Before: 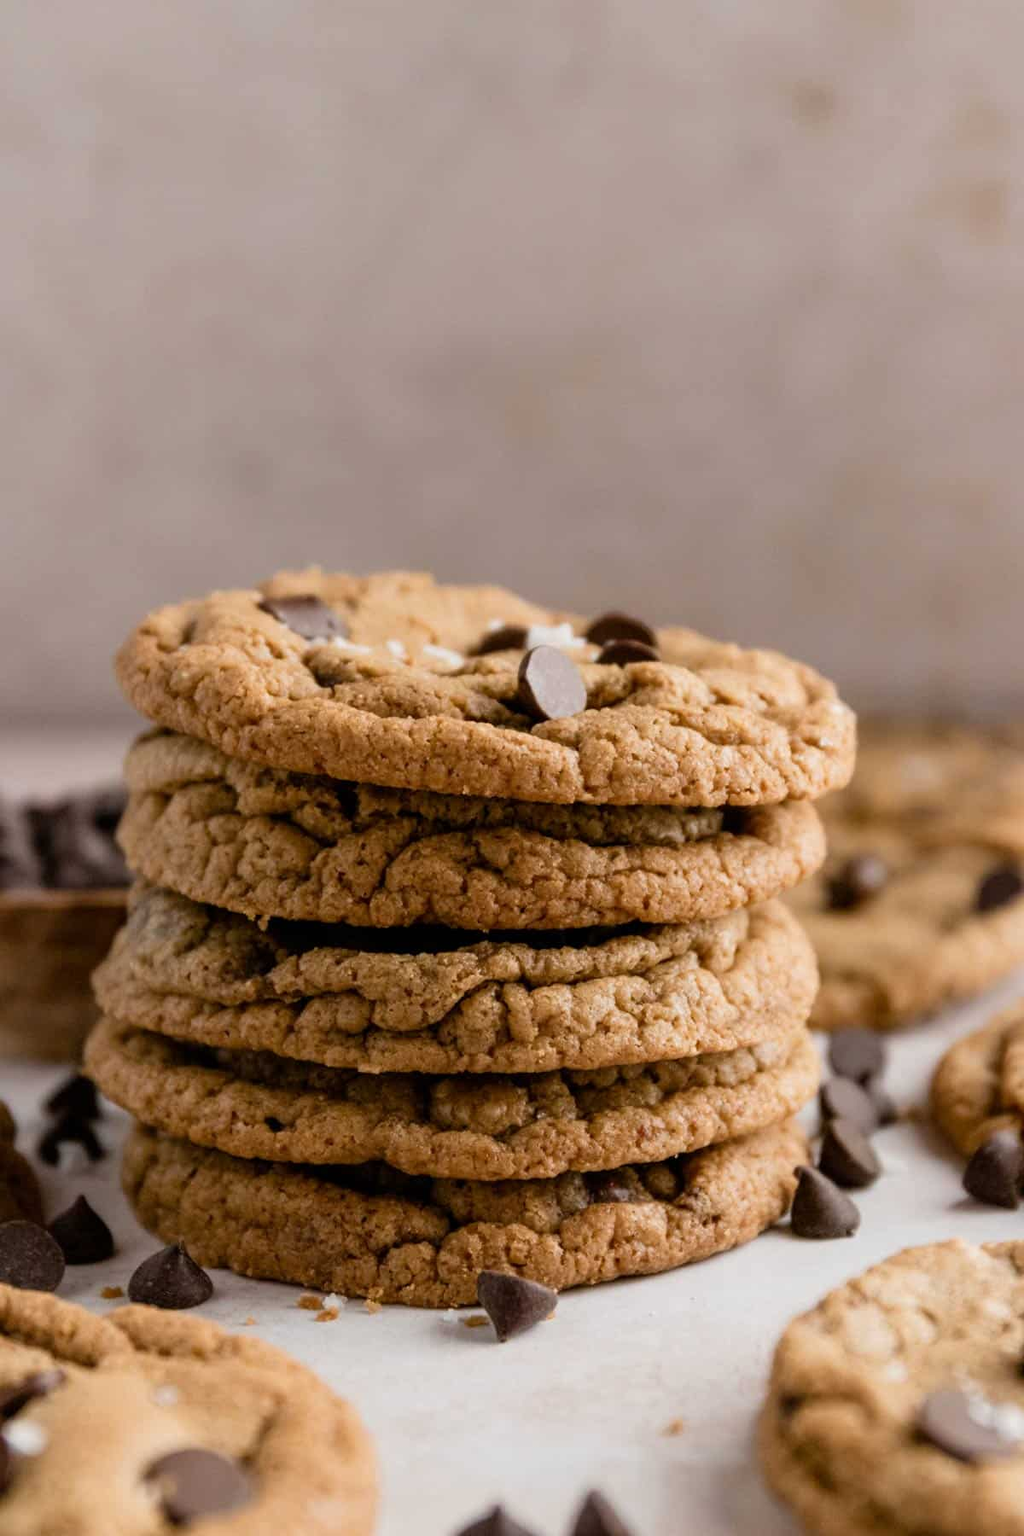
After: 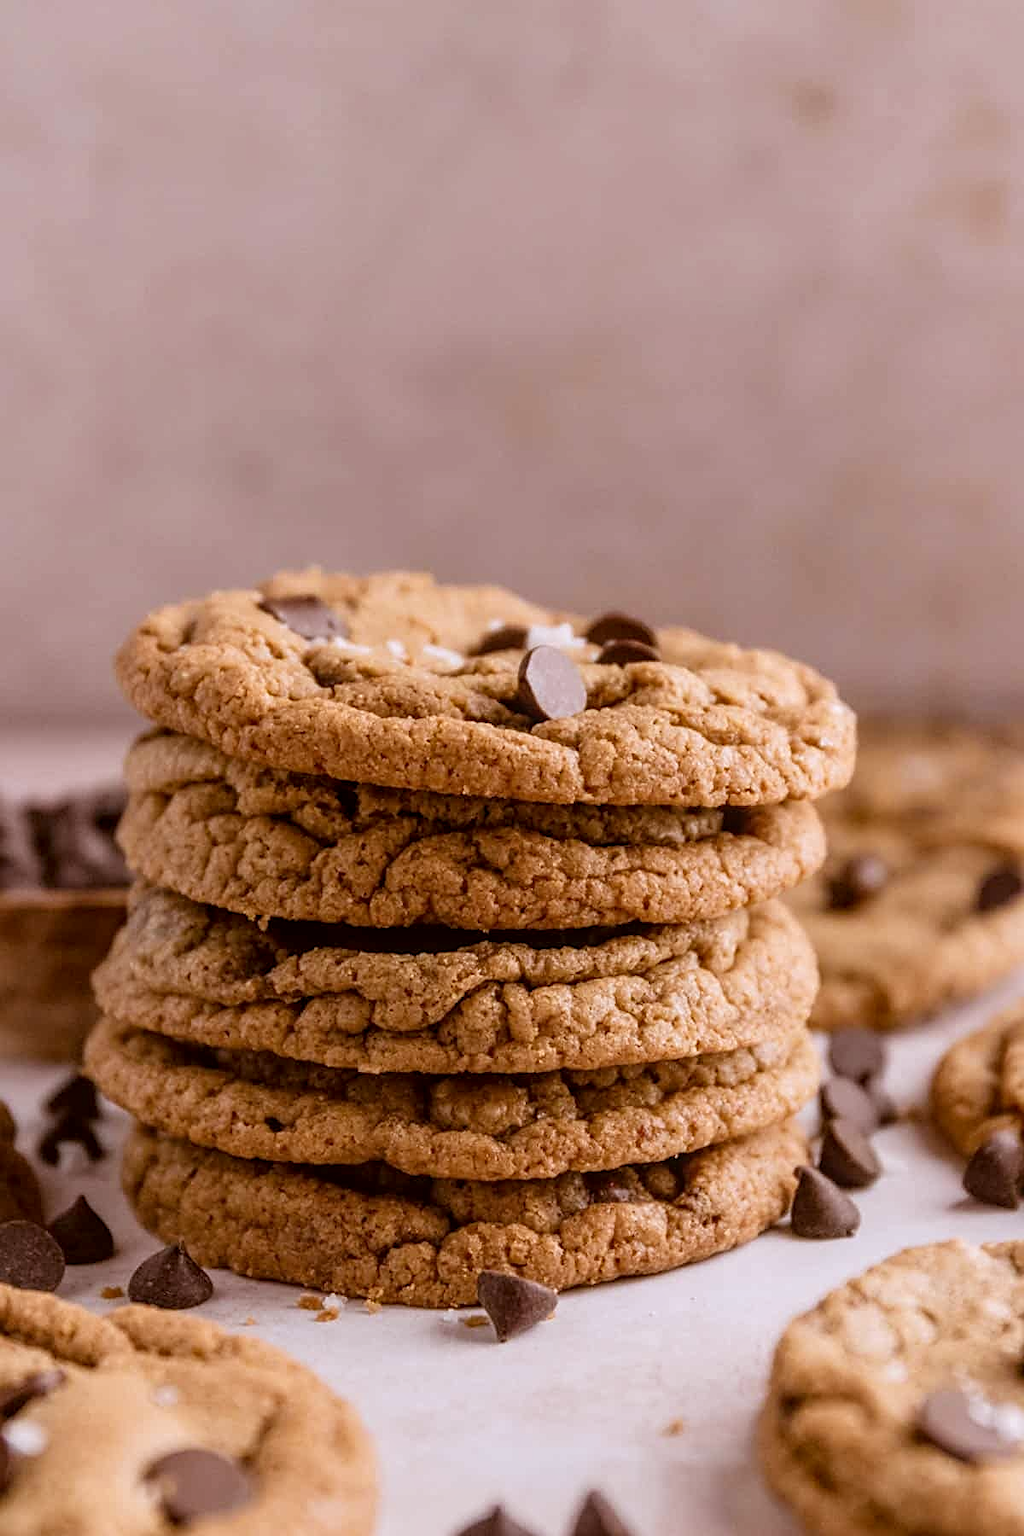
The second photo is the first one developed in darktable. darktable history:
local contrast: on, module defaults
white balance: red 1.004, blue 1.096
sharpen: on, module defaults
color balance: mode lift, gamma, gain (sRGB), lift [1.04, 1, 1, 0.97], gamma [1.01, 1, 1, 0.97], gain [0.96, 1, 1, 0.97]
rgb levels: mode RGB, independent channels, levels [[0, 0.474, 1], [0, 0.5, 1], [0, 0.5, 1]]
